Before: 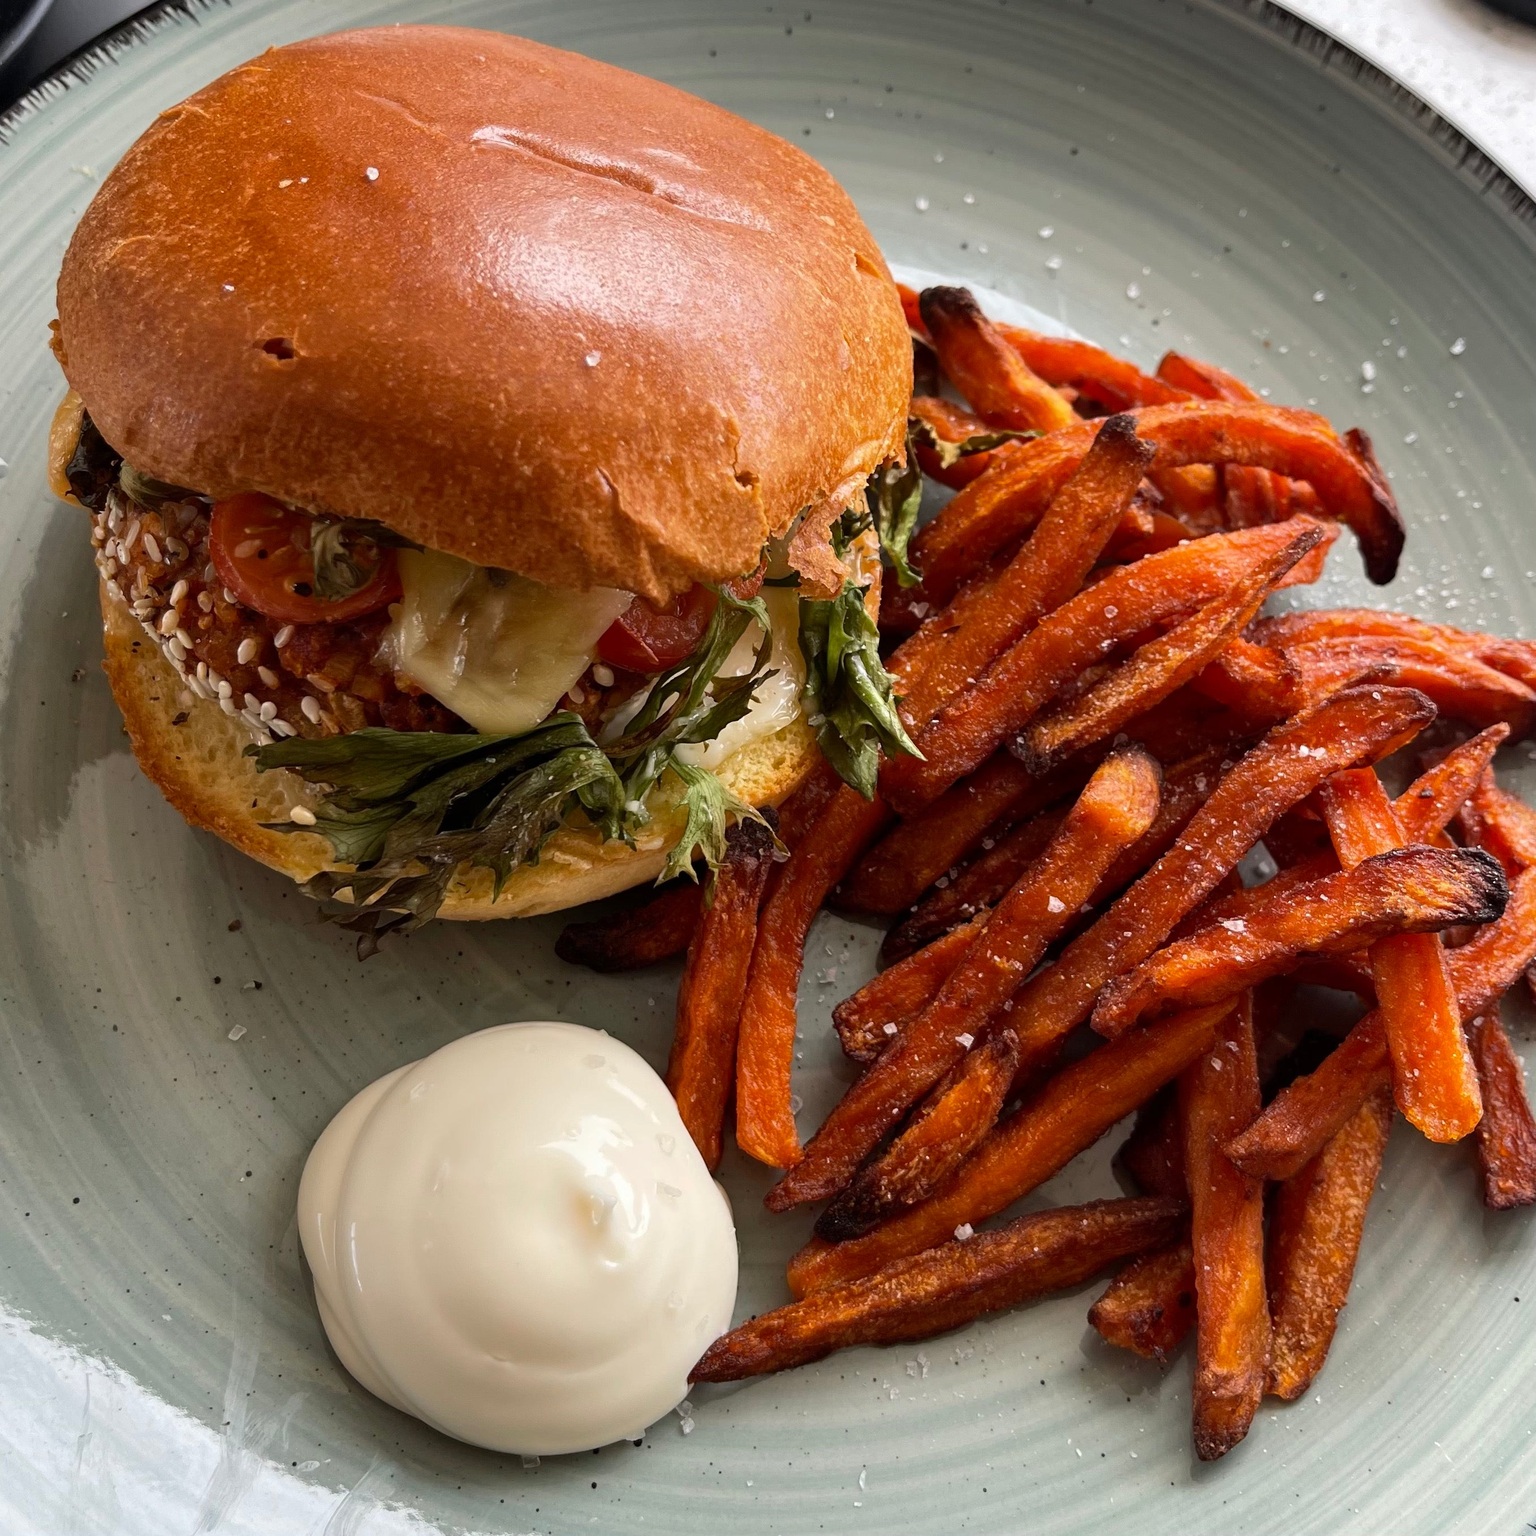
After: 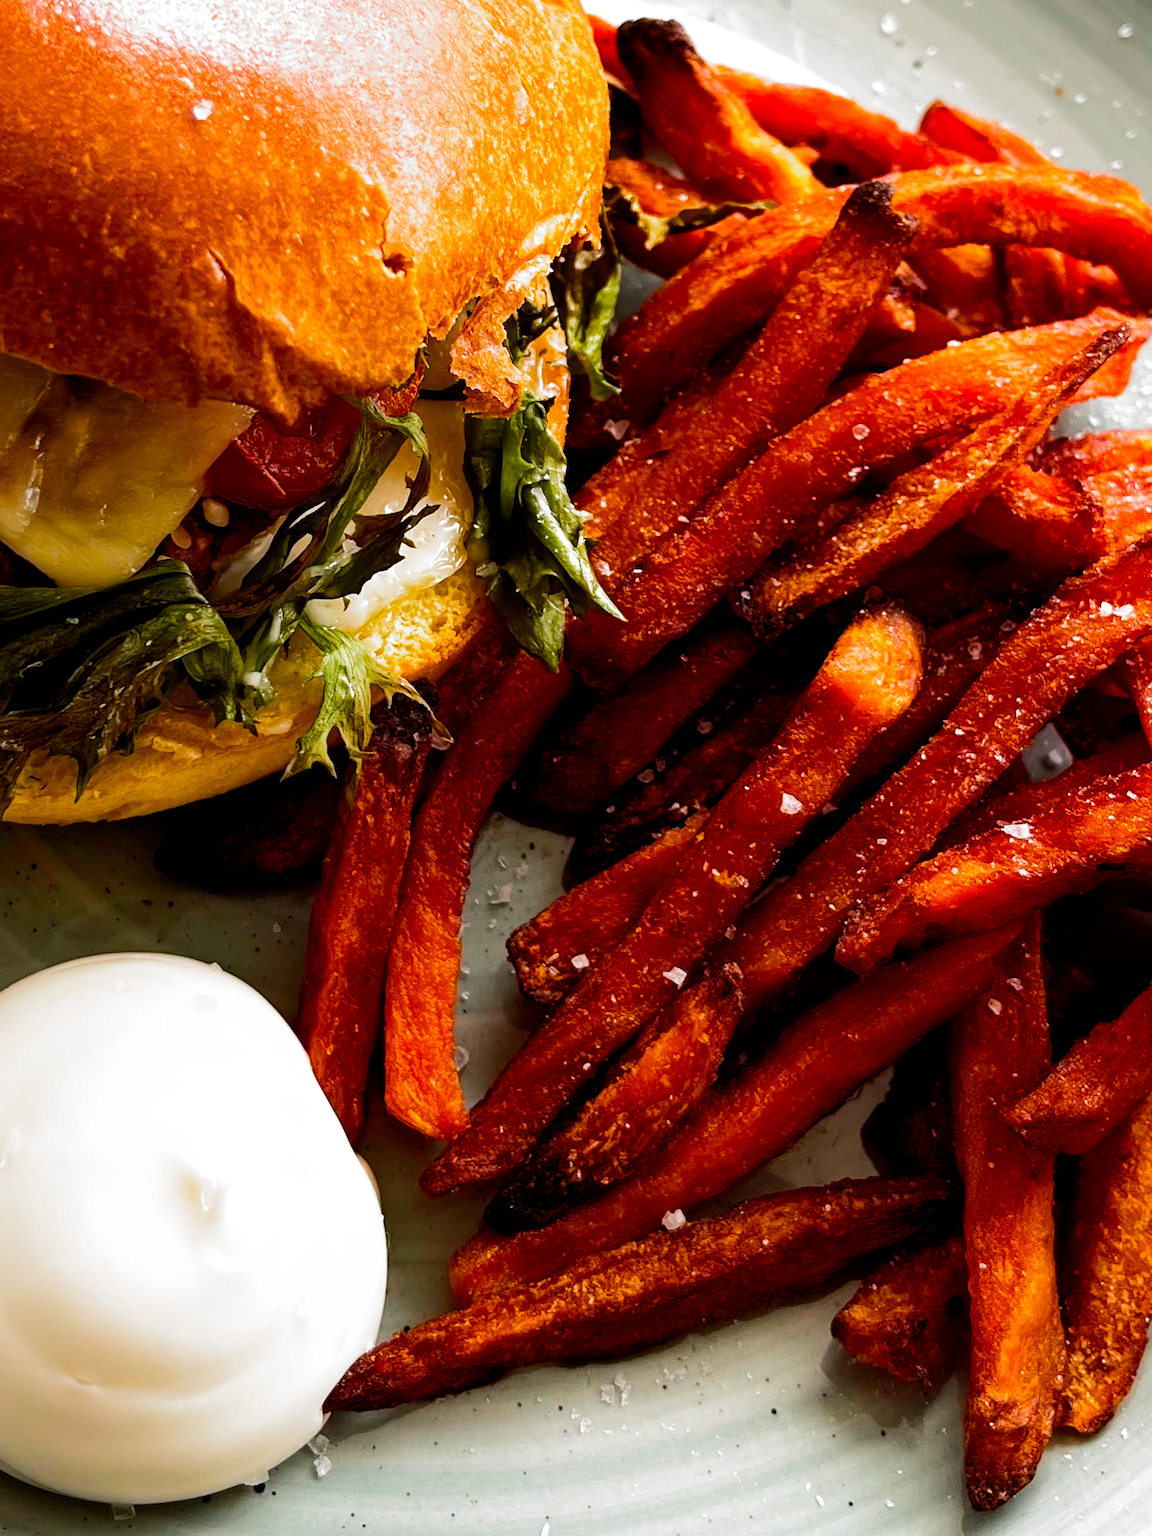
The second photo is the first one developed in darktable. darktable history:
tone equalizer: -8 EV -0.001 EV, -7 EV 0.001 EV, -6 EV -0.002 EV, -5 EV -0.003 EV, -4 EV -0.062 EV, -3 EV -0.222 EV, -2 EV -0.267 EV, -1 EV 0.105 EV, +0 EV 0.303 EV
color balance rgb: perceptual saturation grading › global saturation 25%, perceptual brilliance grading › mid-tones 10%, perceptual brilliance grading › shadows 15%, global vibrance 20%
filmic rgb: black relative exposure -8.2 EV, white relative exposure 2.2 EV, threshold 3 EV, hardness 7.11, latitude 75%, contrast 1.325, highlights saturation mix -2%, shadows ↔ highlights balance 30%, preserve chrominance no, color science v5 (2021), contrast in shadows safe, contrast in highlights safe, enable highlight reconstruction true
crop and rotate: left 28.256%, top 17.734%, right 12.656%, bottom 3.573%
